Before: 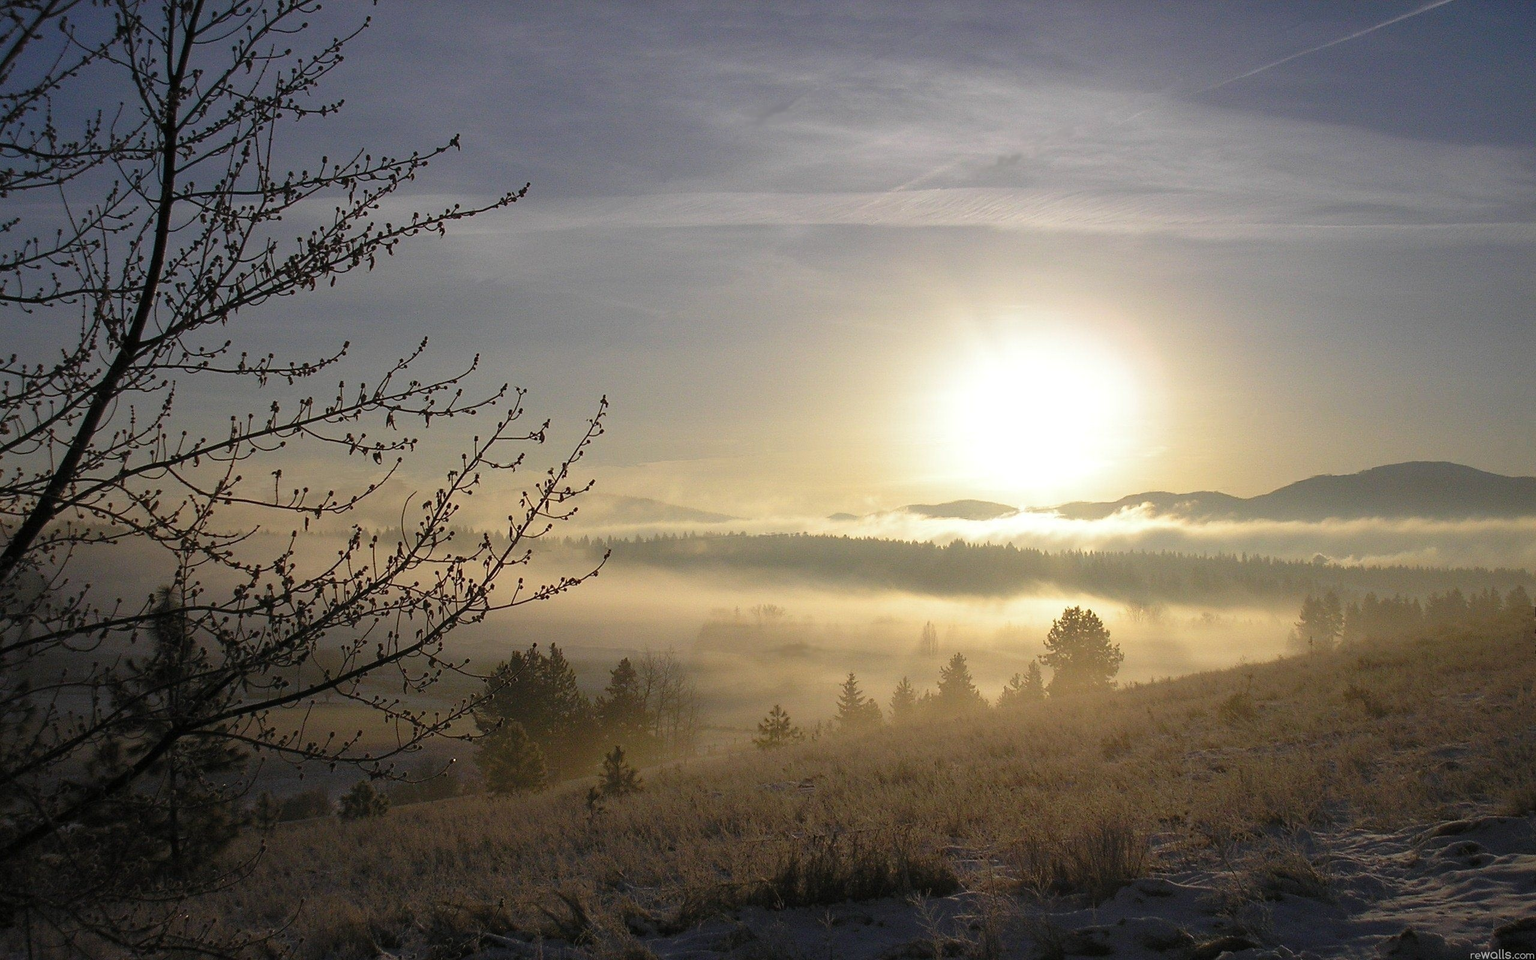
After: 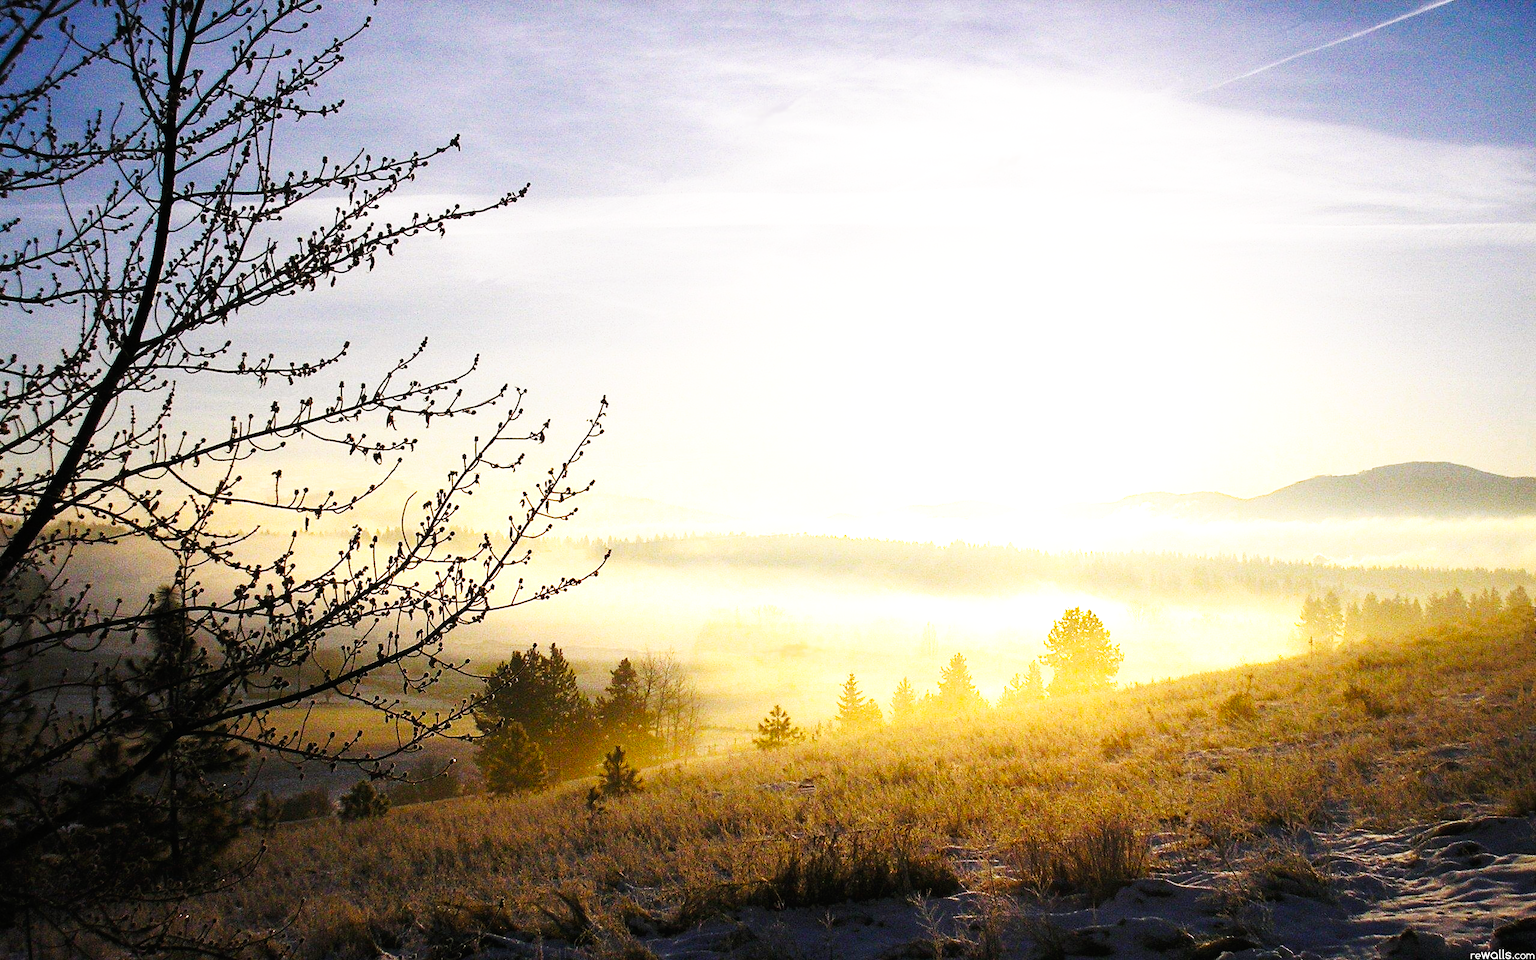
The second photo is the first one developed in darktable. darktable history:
base curve: curves: ch0 [(0, 0) (0.007, 0.004) (0.027, 0.03) (0.046, 0.07) (0.207, 0.54) (0.442, 0.872) (0.673, 0.972) (1, 1)], exposure shift 0.01, preserve colors none
color balance rgb: highlights gain › chroma 0.891%, highlights gain › hue 23.91°, perceptual saturation grading › global saturation 39.674%, perceptual brilliance grading › highlights 47.585%, perceptual brilliance grading › mid-tones 22.643%, perceptual brilliance grading › shadows -5.79%
